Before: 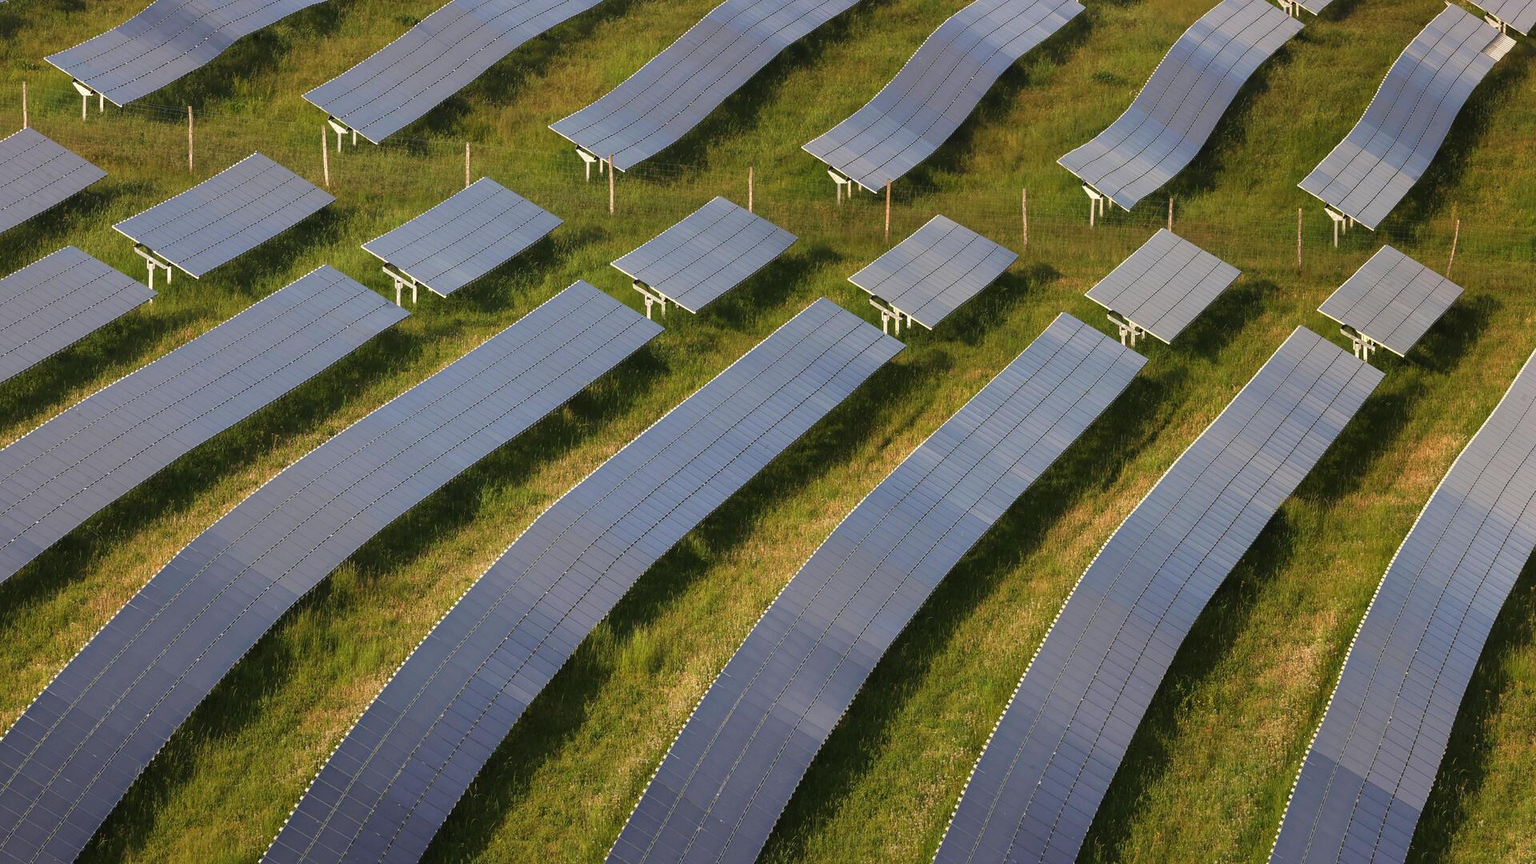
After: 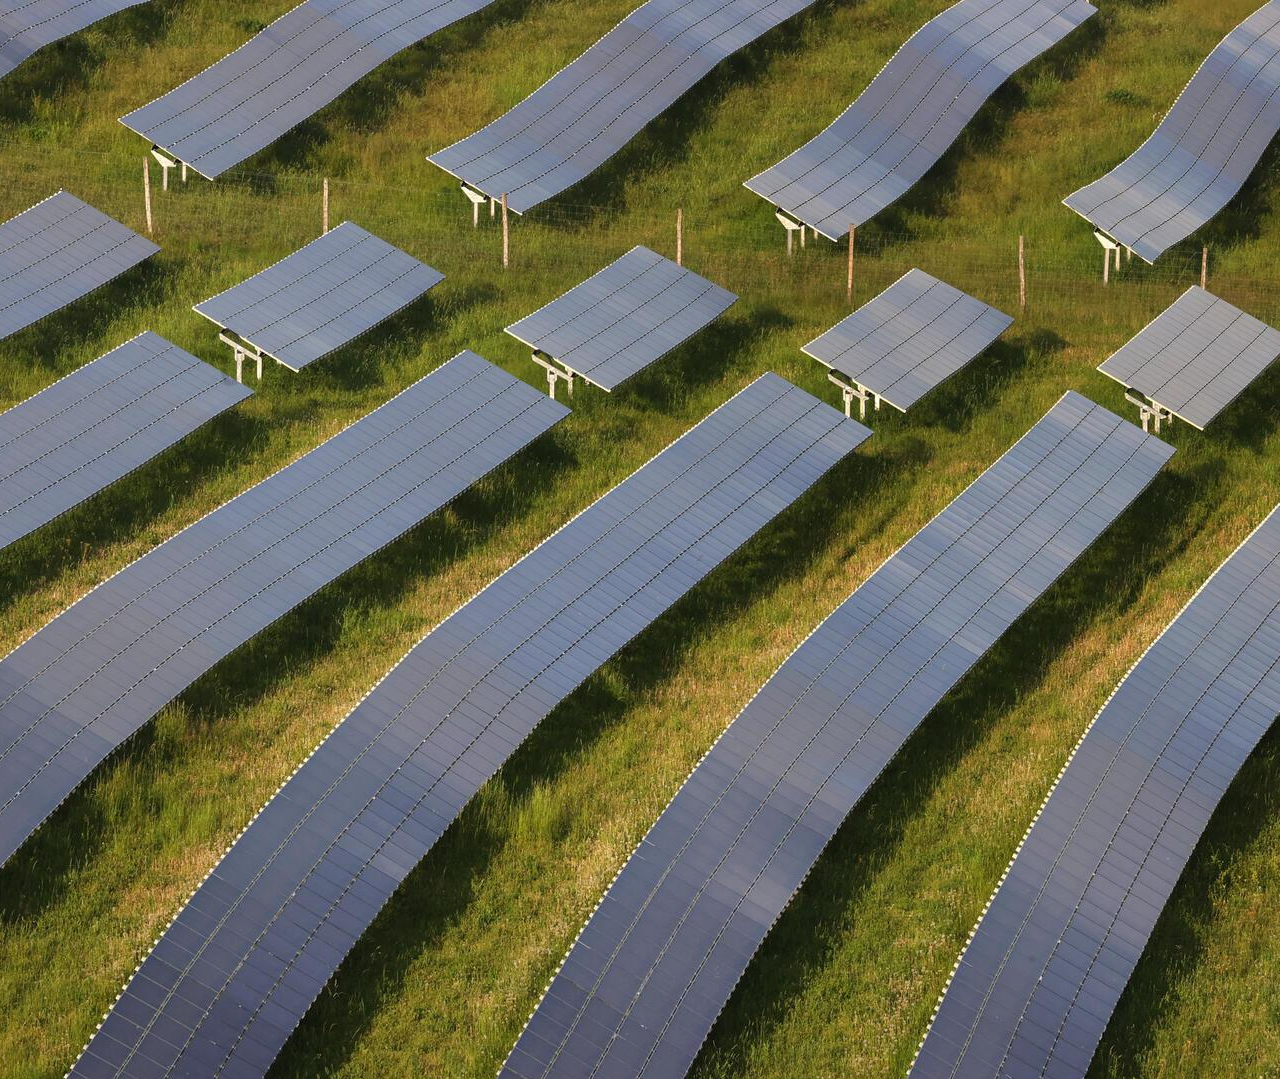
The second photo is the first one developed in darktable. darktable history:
crop and rotate: left 13.537%, right 19.796%
shadows and highlights: shadows 30.86, highlights 0, soften with gaussian
